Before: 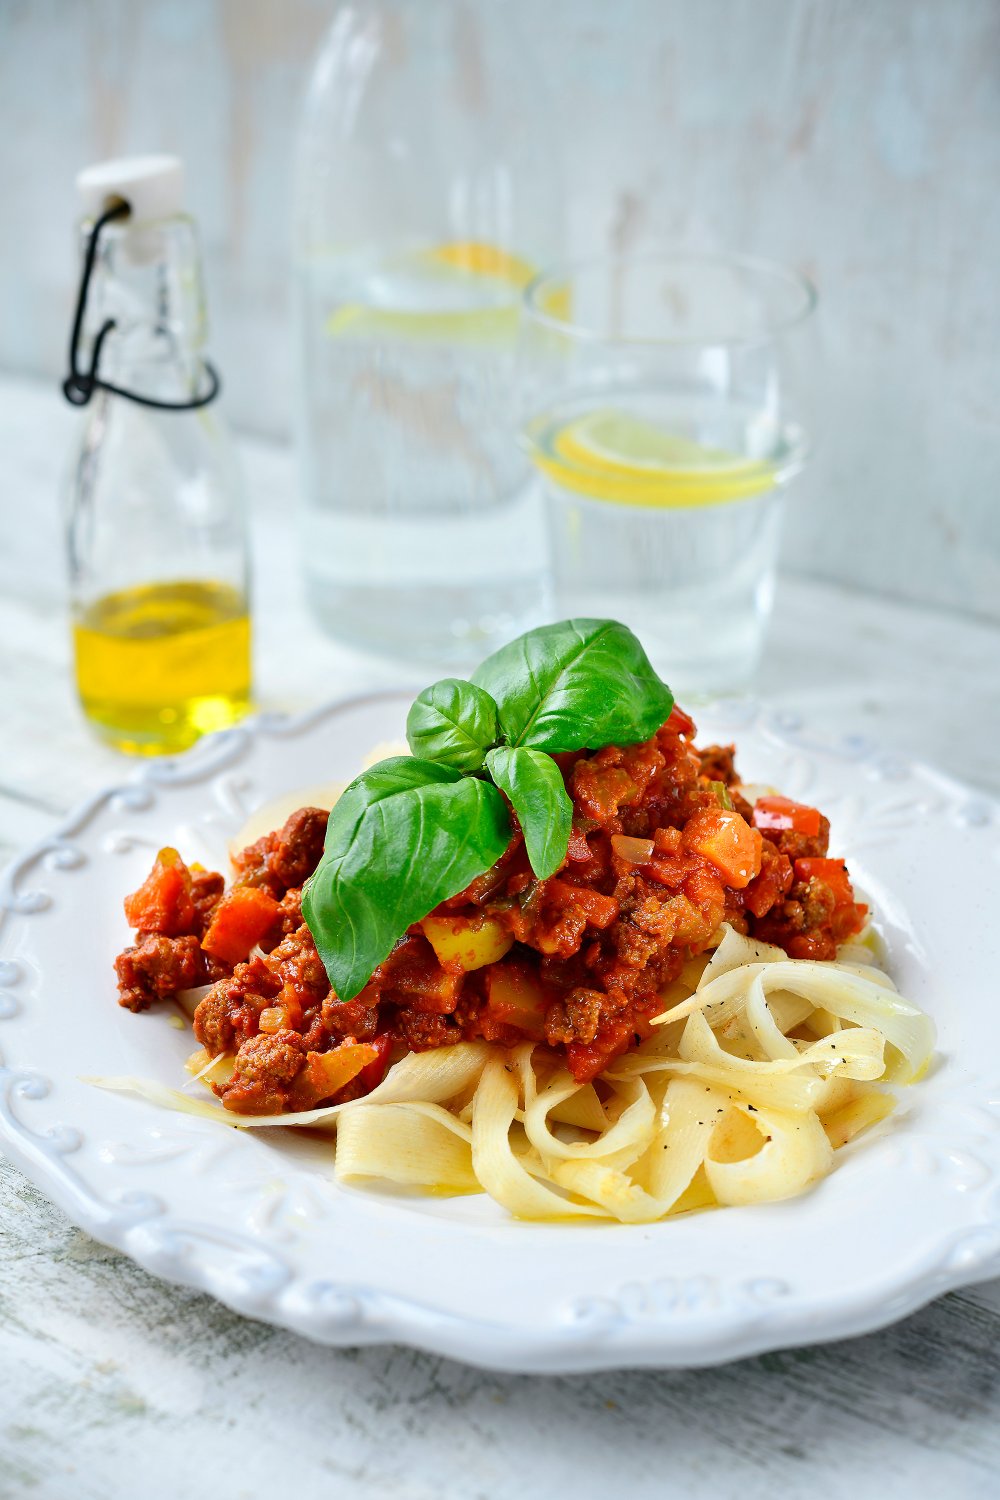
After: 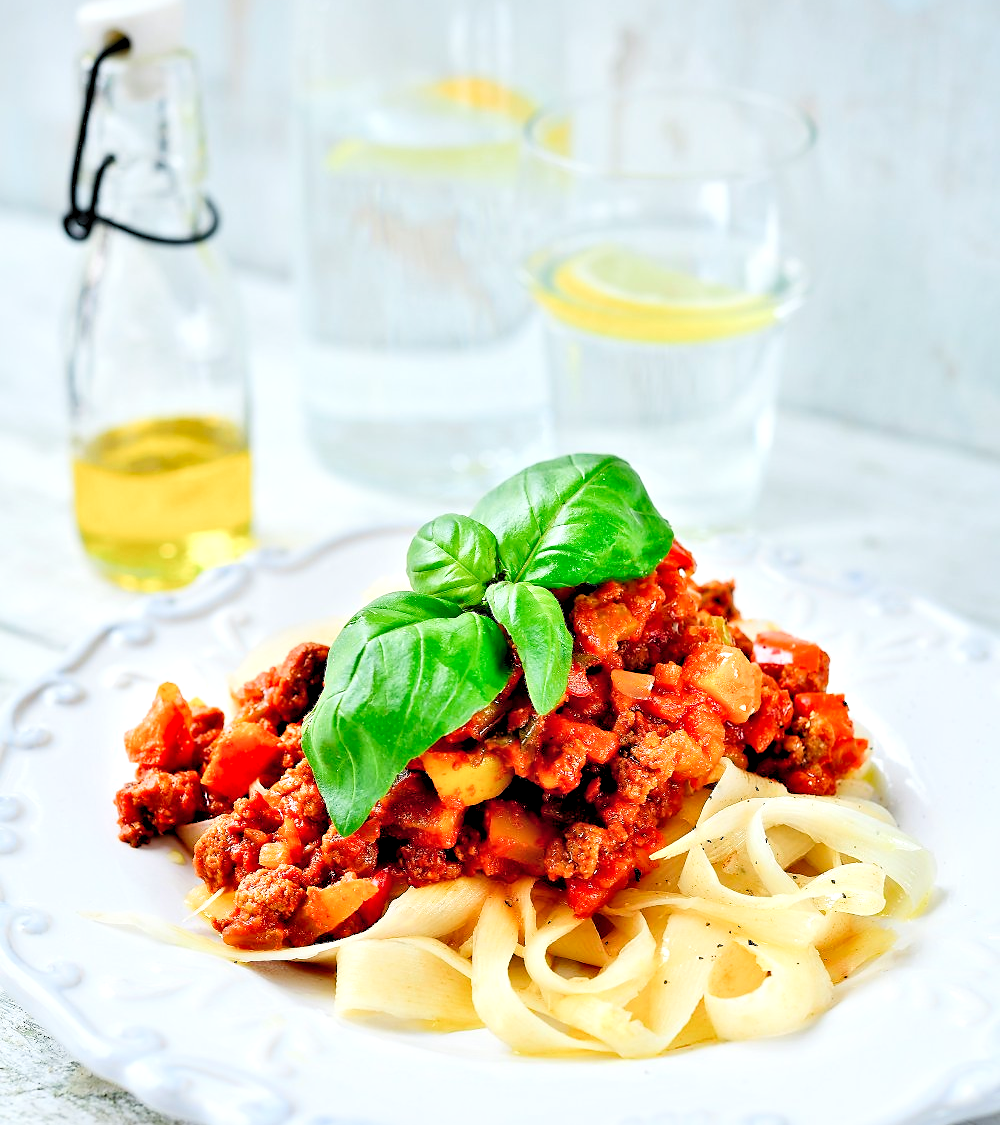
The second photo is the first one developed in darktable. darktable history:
shadows and highlights: shadows 52.34, highlights -28.44, soften with gaussian
levels: white 99.91%, levels [0.036, 0.364, 0.827]
filmic rgb: black relative exposure -7.65 EV, white relative exposure 4.56 EV, threshold 3.02 EV, hardness 3.61, add noise in highlights 0, preserve chrominance luminance Y, color science v3 (2019), use custom middle-gray values true, contrast in highlights soft, enable highlight reconstruction true
sharpen: radius 1.441, amount 0.397, threshold 1.515
local contrast: mode bilateral grid, contrast 29, coarseness 26, midtone range 0.2
crop: top 11.049%, bottom 13.885%
